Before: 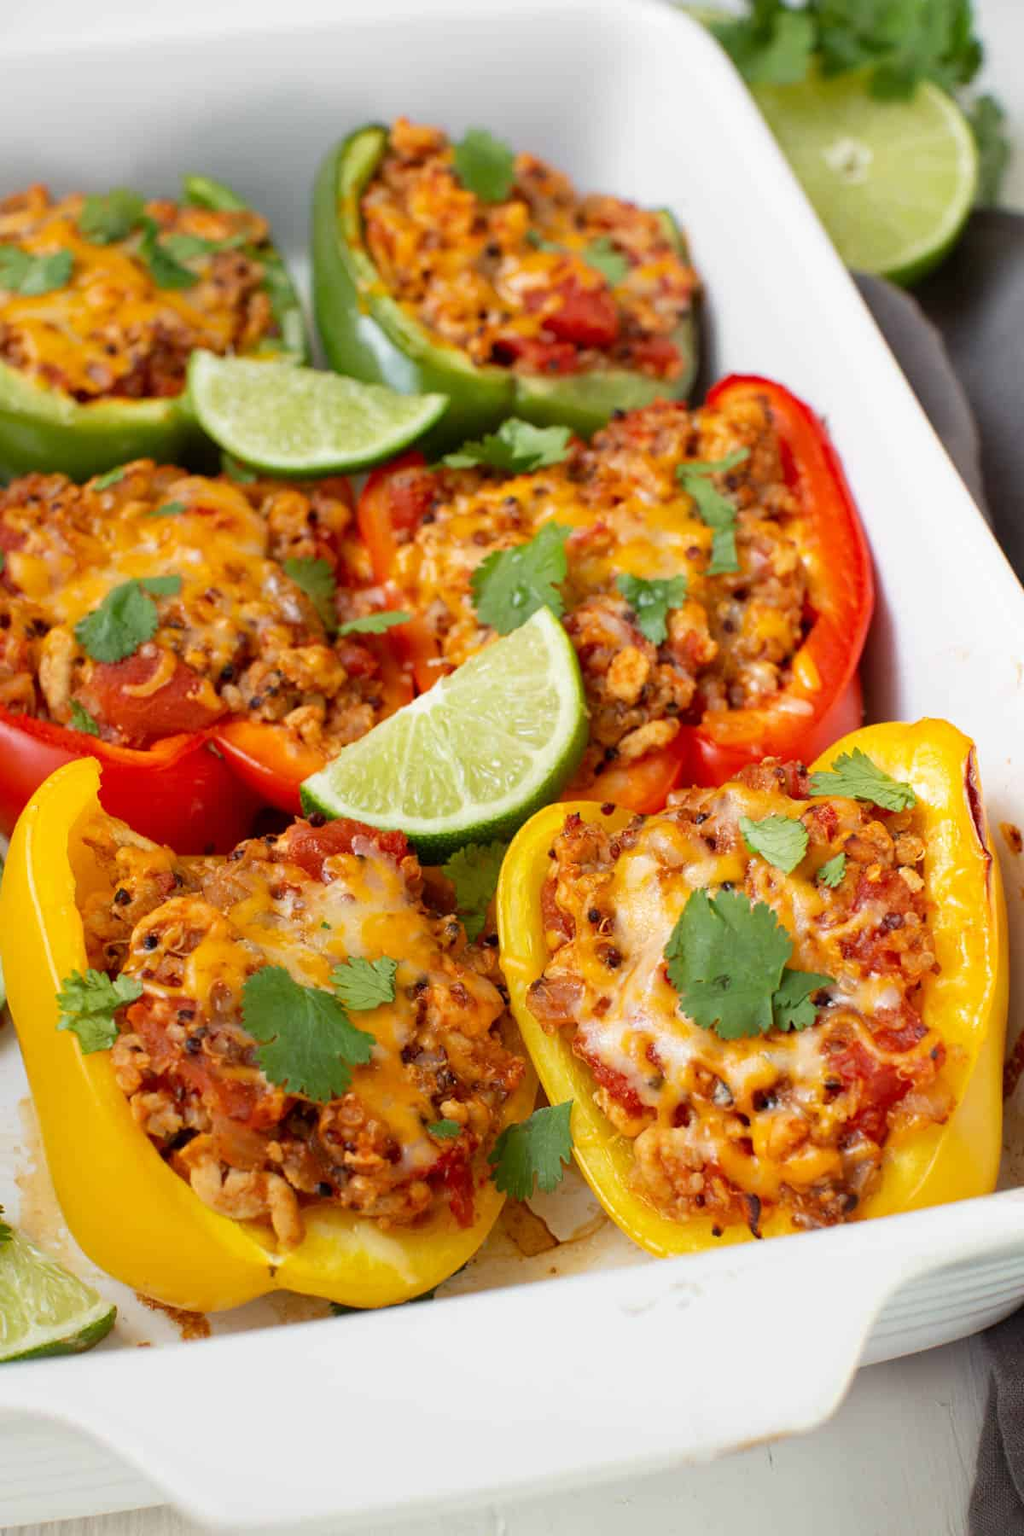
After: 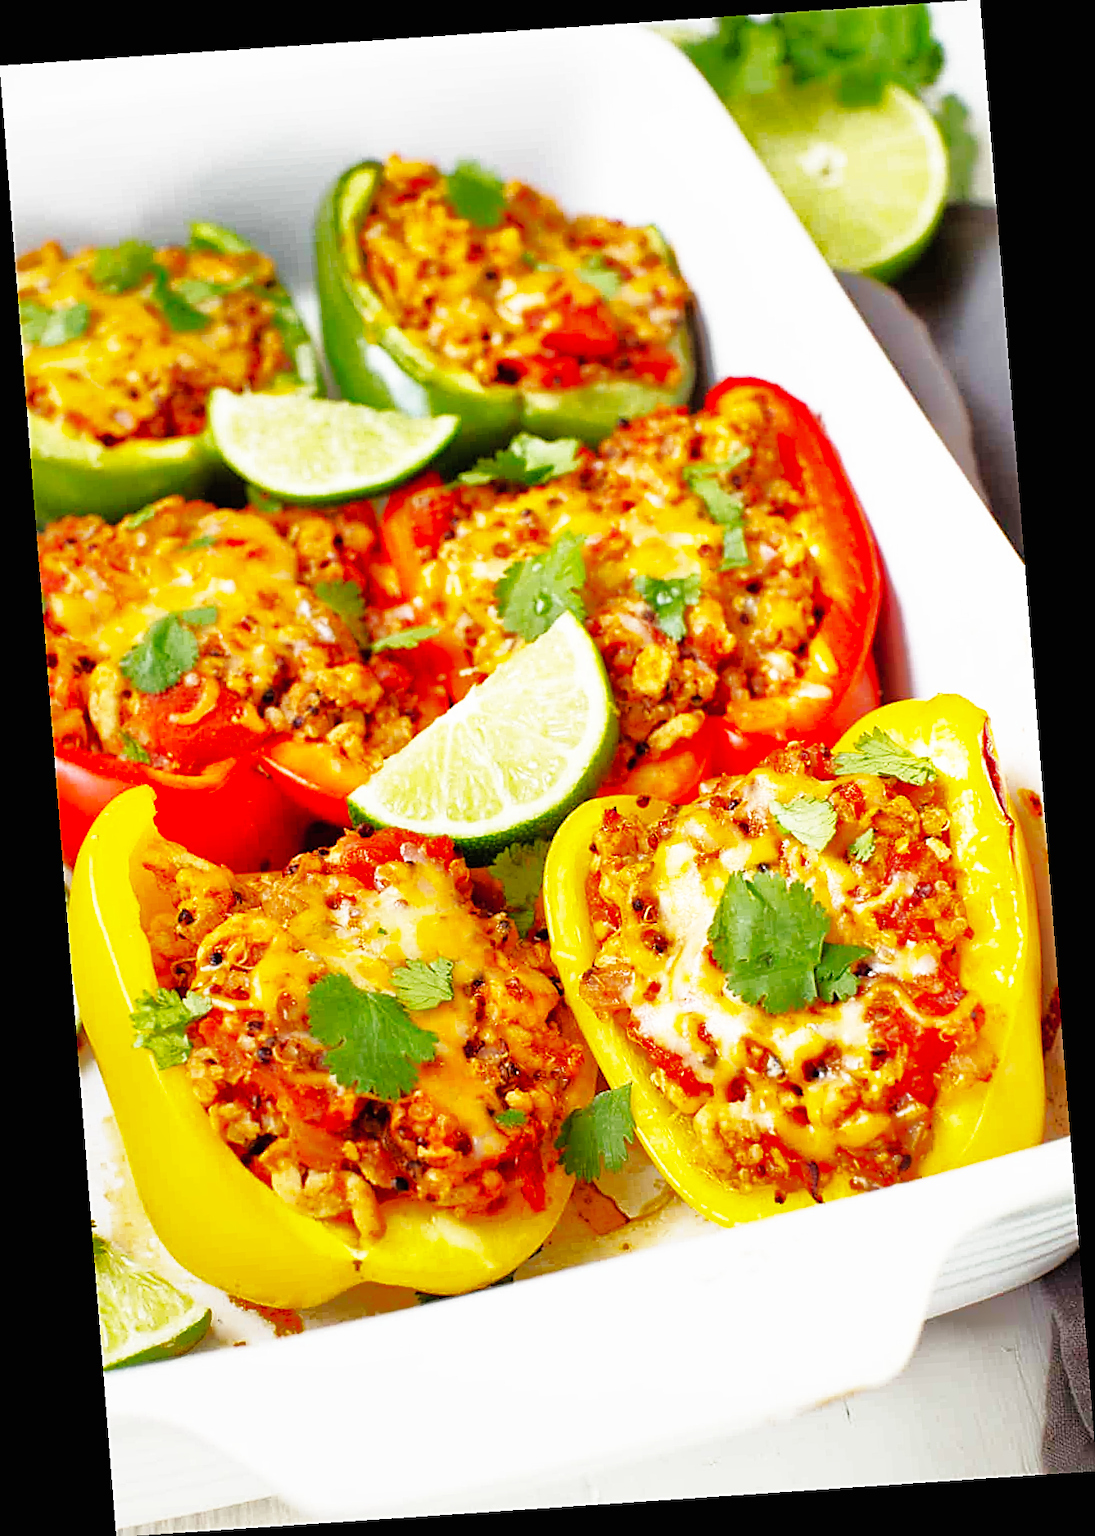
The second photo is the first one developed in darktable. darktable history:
rotate and perspective: rotation -4.2°, shear 0.006, automatic cropping off
base curve: curves: ch0 [(0, 0) (0.007, 0.004) (0.027, 0.03) (0.046, 0.07) (0.207, 0.54) (0.442, 0.872) (0.673, 0.972) (1, 1)], preserve colors none
sharpen: amount 0.75
shadows and highlights: shadows 40, highlights -60
